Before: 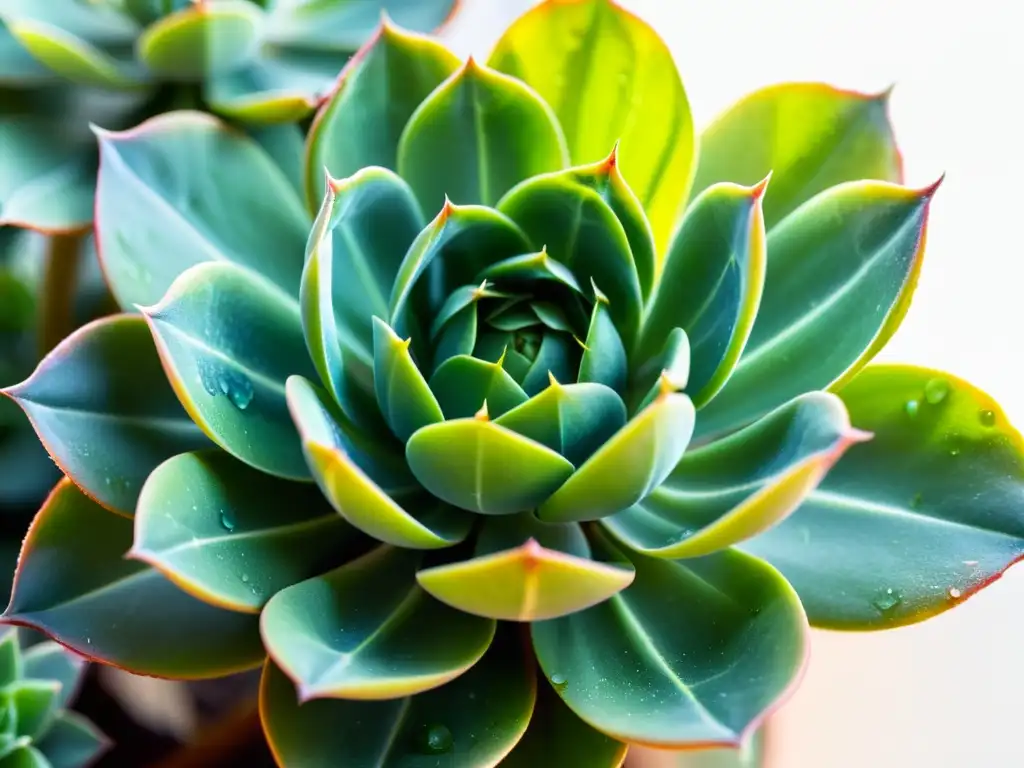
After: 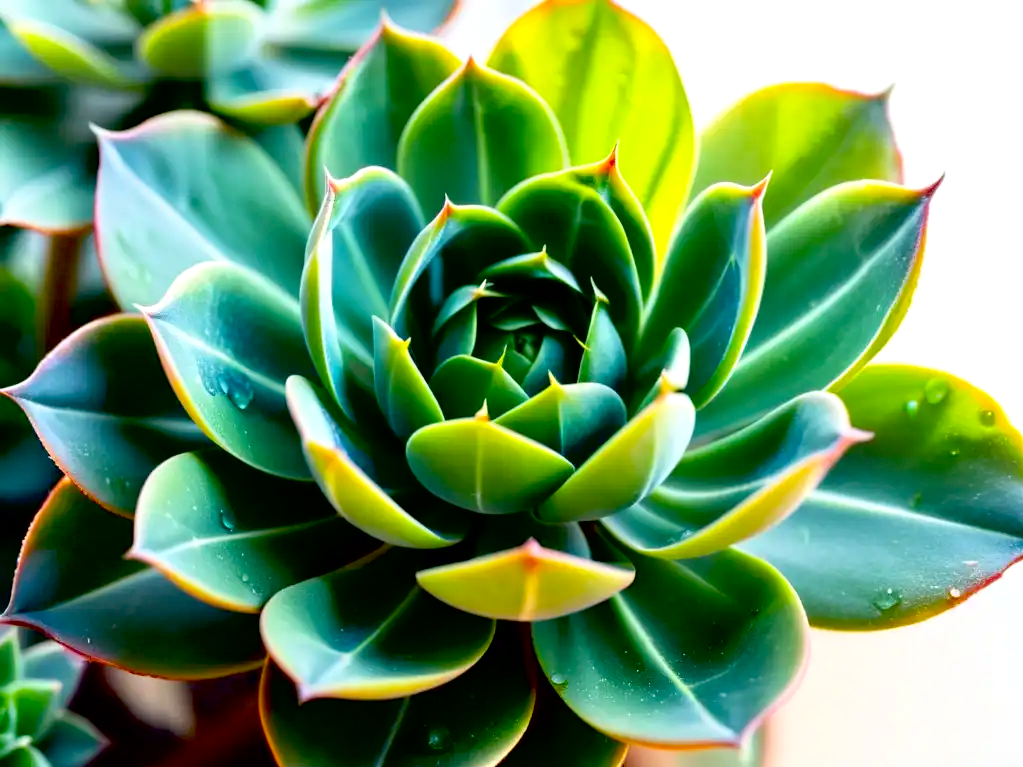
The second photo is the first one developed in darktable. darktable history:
crop and rotate: left 0.09%, bottom 0.005%
contrast brightness saturation: contrast 0.038, saturation 0.067
exposure: black level correction 0.024, exposure 0.182 EV, compensate highlight preservation false
